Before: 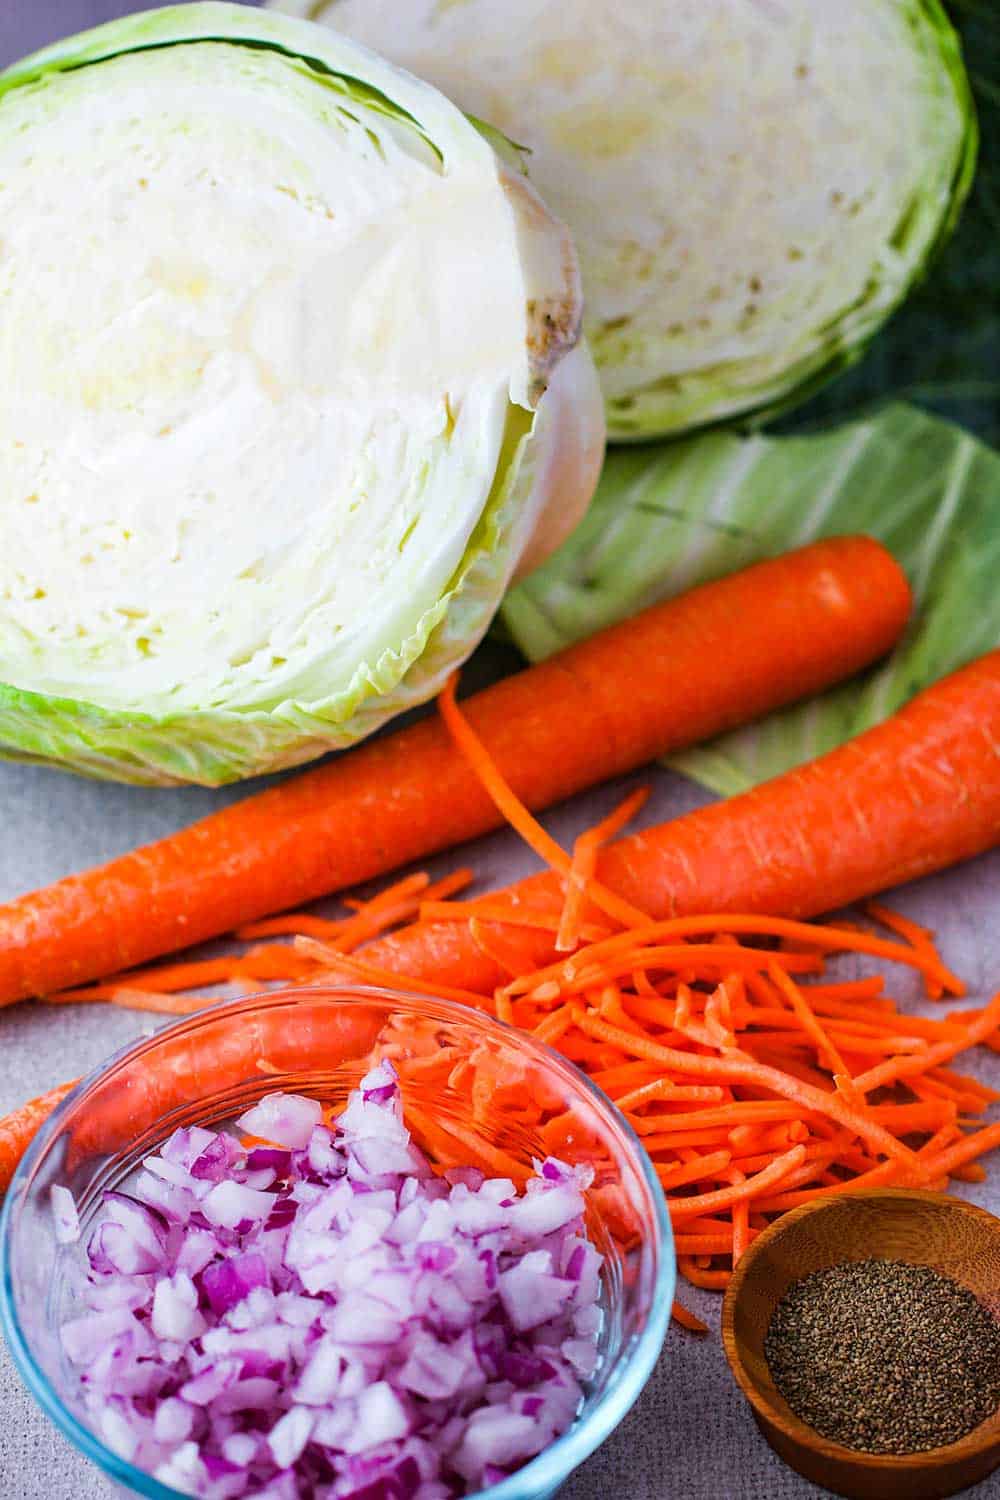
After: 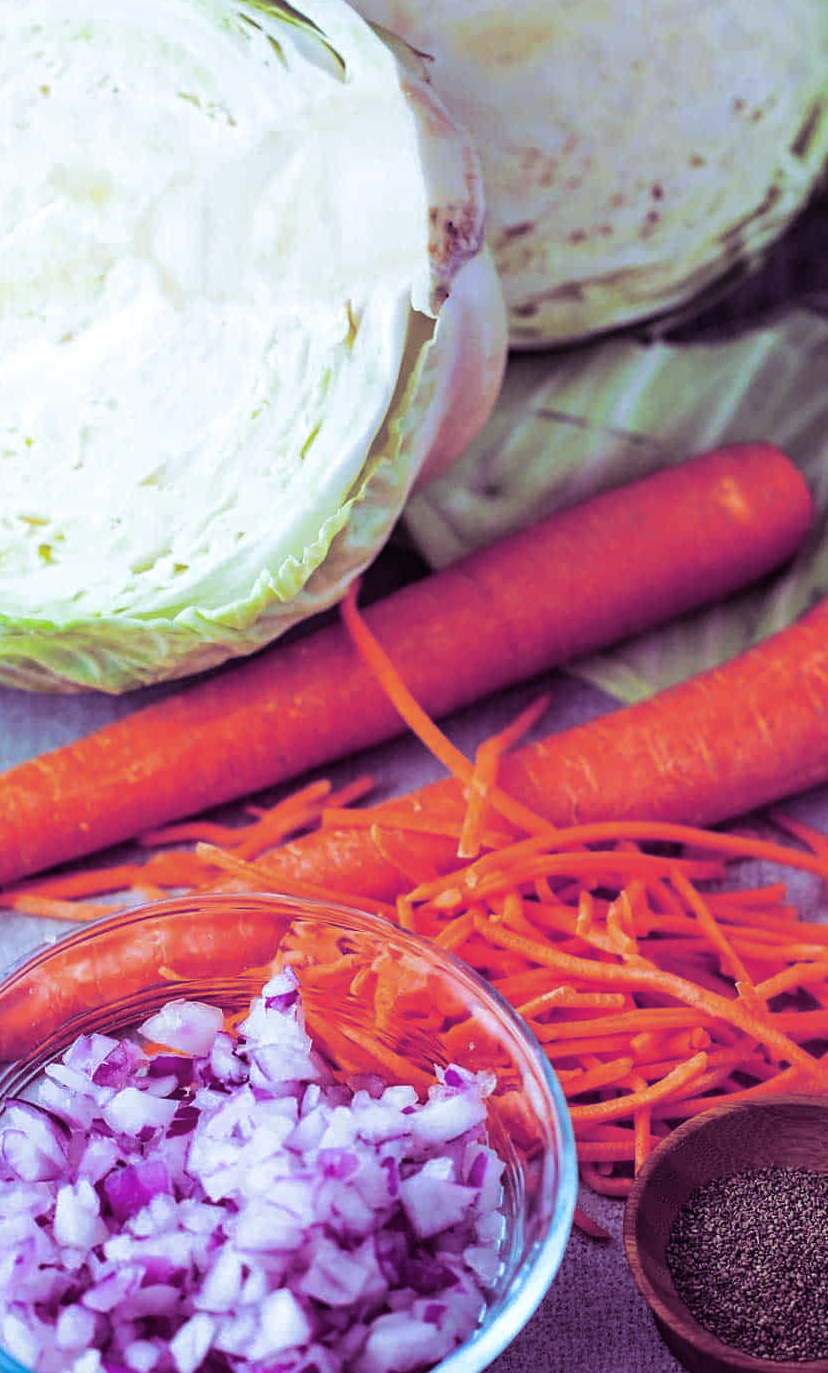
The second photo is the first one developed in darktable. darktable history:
split-toning: shadows › hue 277.2°, shadows › saturation 0.74
crop: left 9.807%, top 6.259%, right 7.334%, bottom 2.177%
white balance: red 0.931, blue 1.11
